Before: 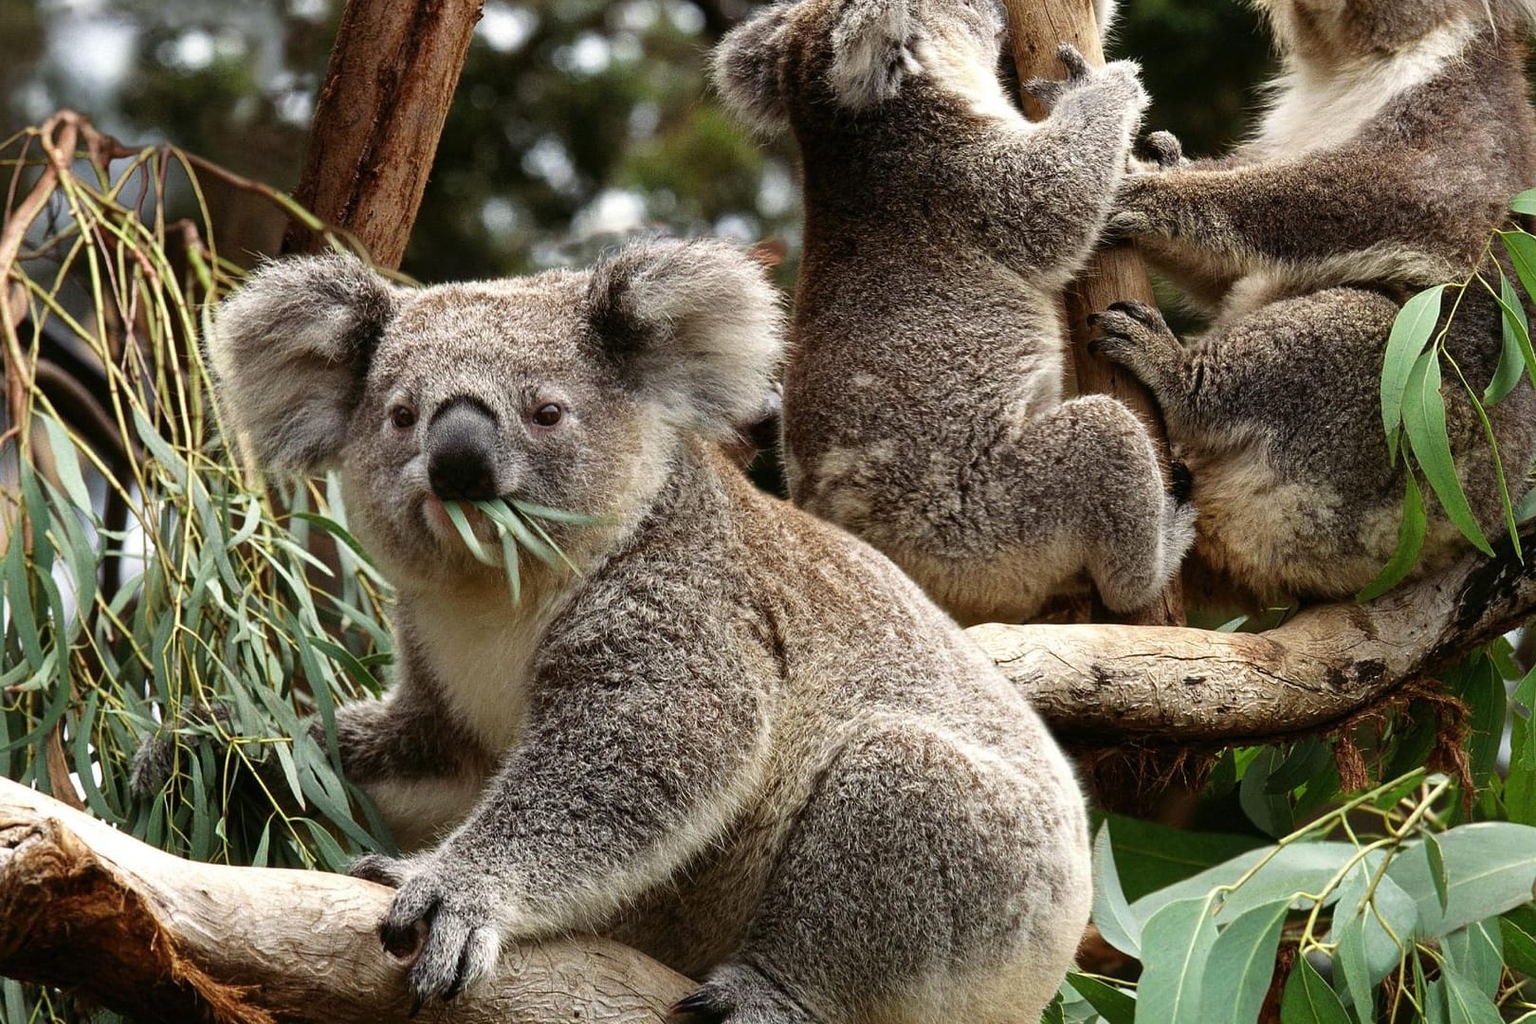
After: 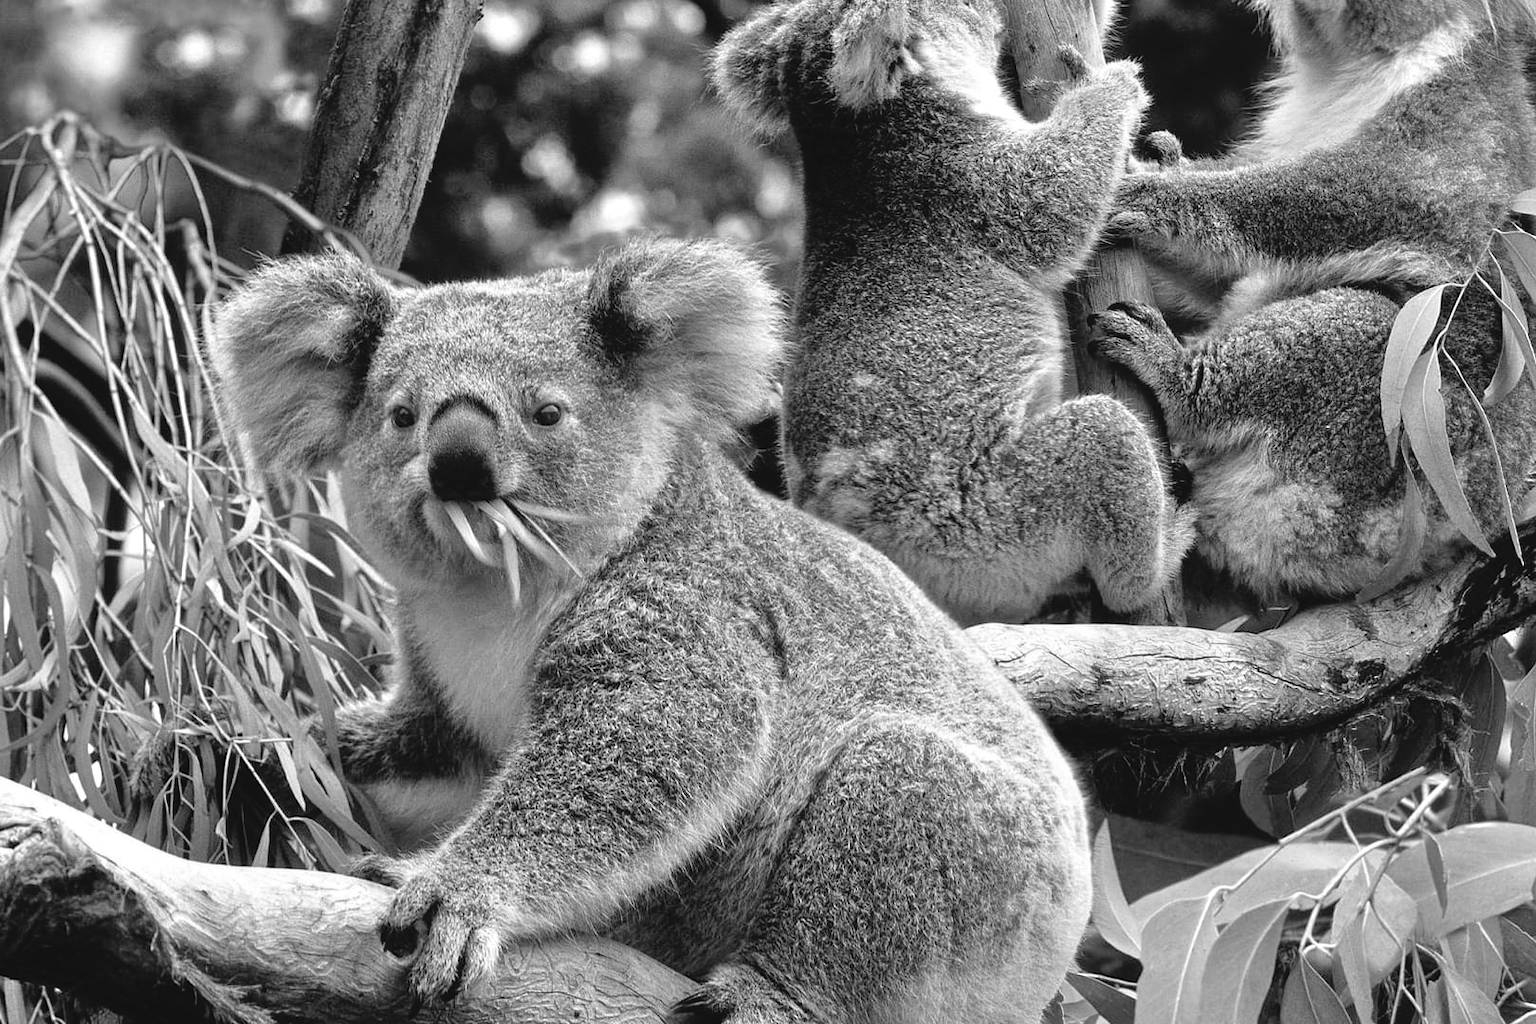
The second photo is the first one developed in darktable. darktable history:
tone equalizer: -7 EV 0.15 EV, -6 EV 0.6 EV, -5 EV 1.15 EV, -4 EV 1.33 EV, -3 EV 1.15 EV, -2 EV 0.6 EV, -1 EV 0.15 EV, mask exposure compensation -0.5 EV
color balance: lift [1.005, 0.99, 1.007, 1.01], gamma [1, 0.979, 1.011, 1.021], gain [0.923, 1.098, 1.025, 0.902], input saturation 90.45%, contrast 7.73%, output saturation 105.91%
monochrome: a 30.25, b 92.03
